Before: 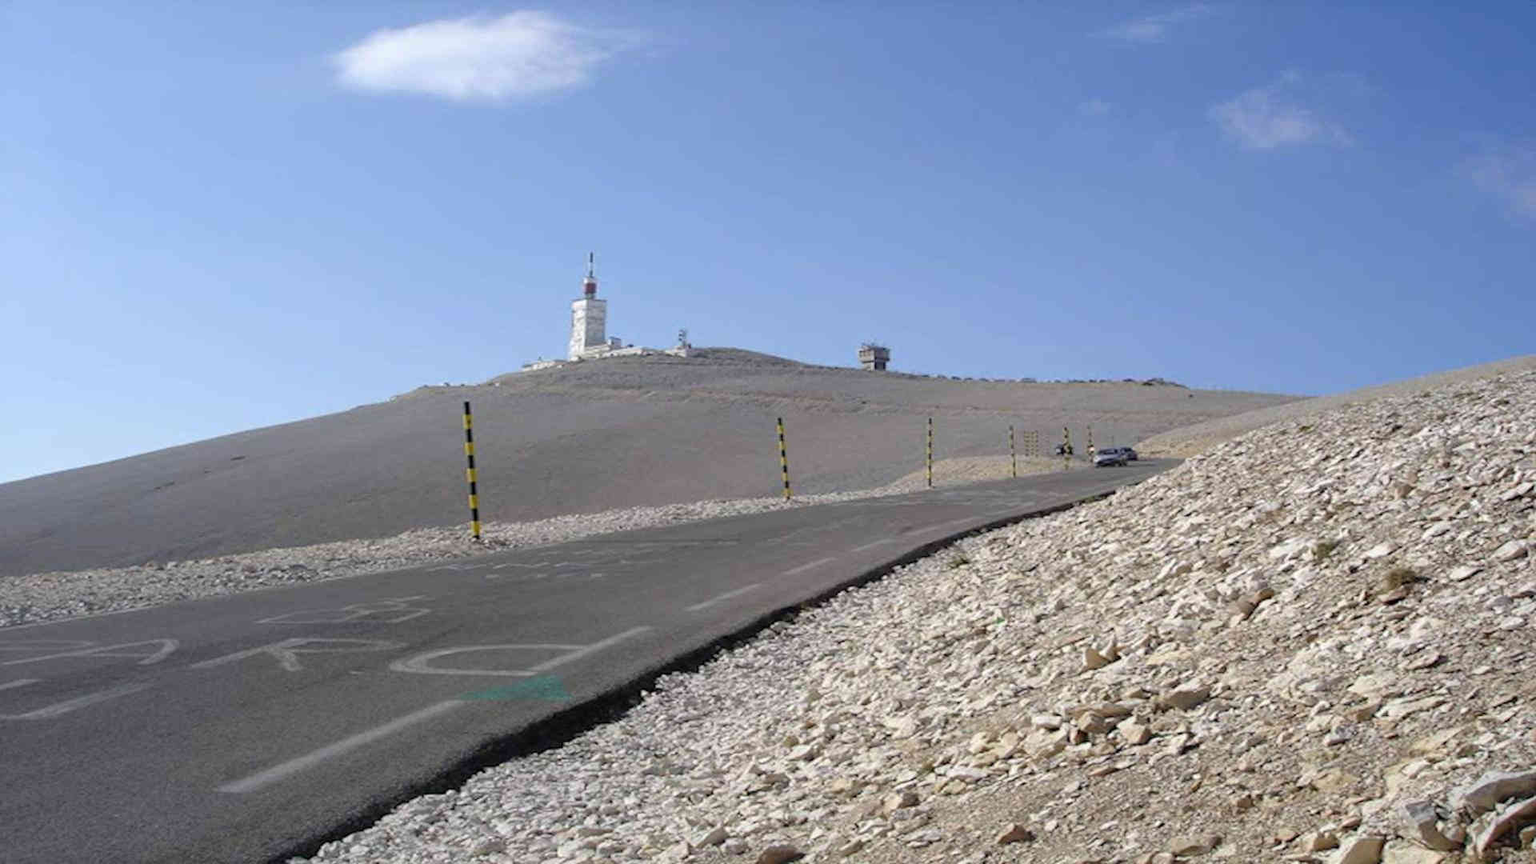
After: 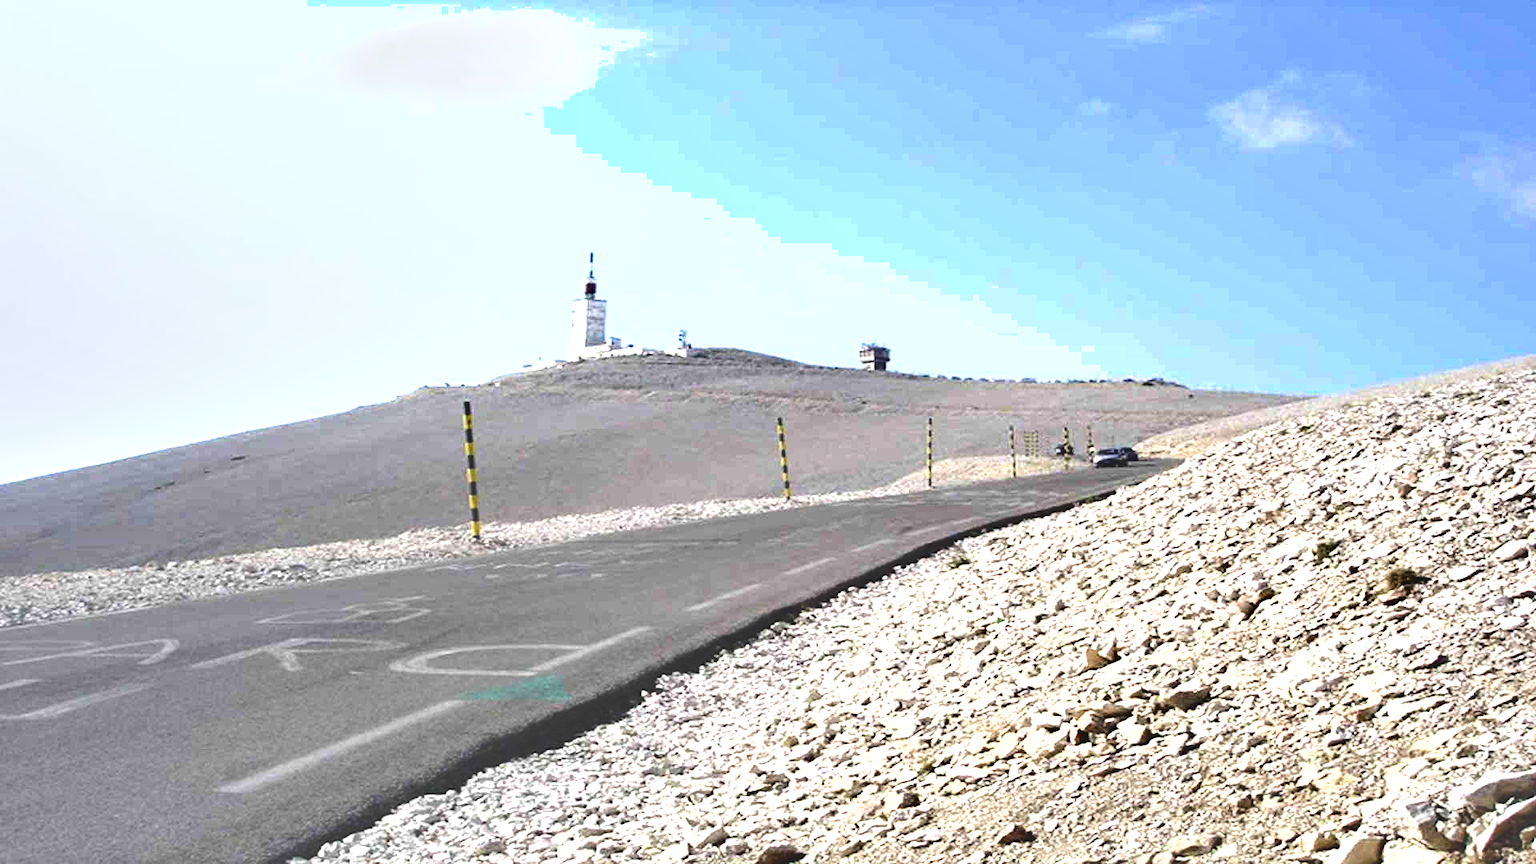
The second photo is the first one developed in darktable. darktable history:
shadows and highlights: highlights color adjustment 48.97%, low approximation 0.01, soften with gaussian
exposure: black level correction -0.023, exposure 1.395 EV, compensate exposure bias true, compensate highlight preservation false
